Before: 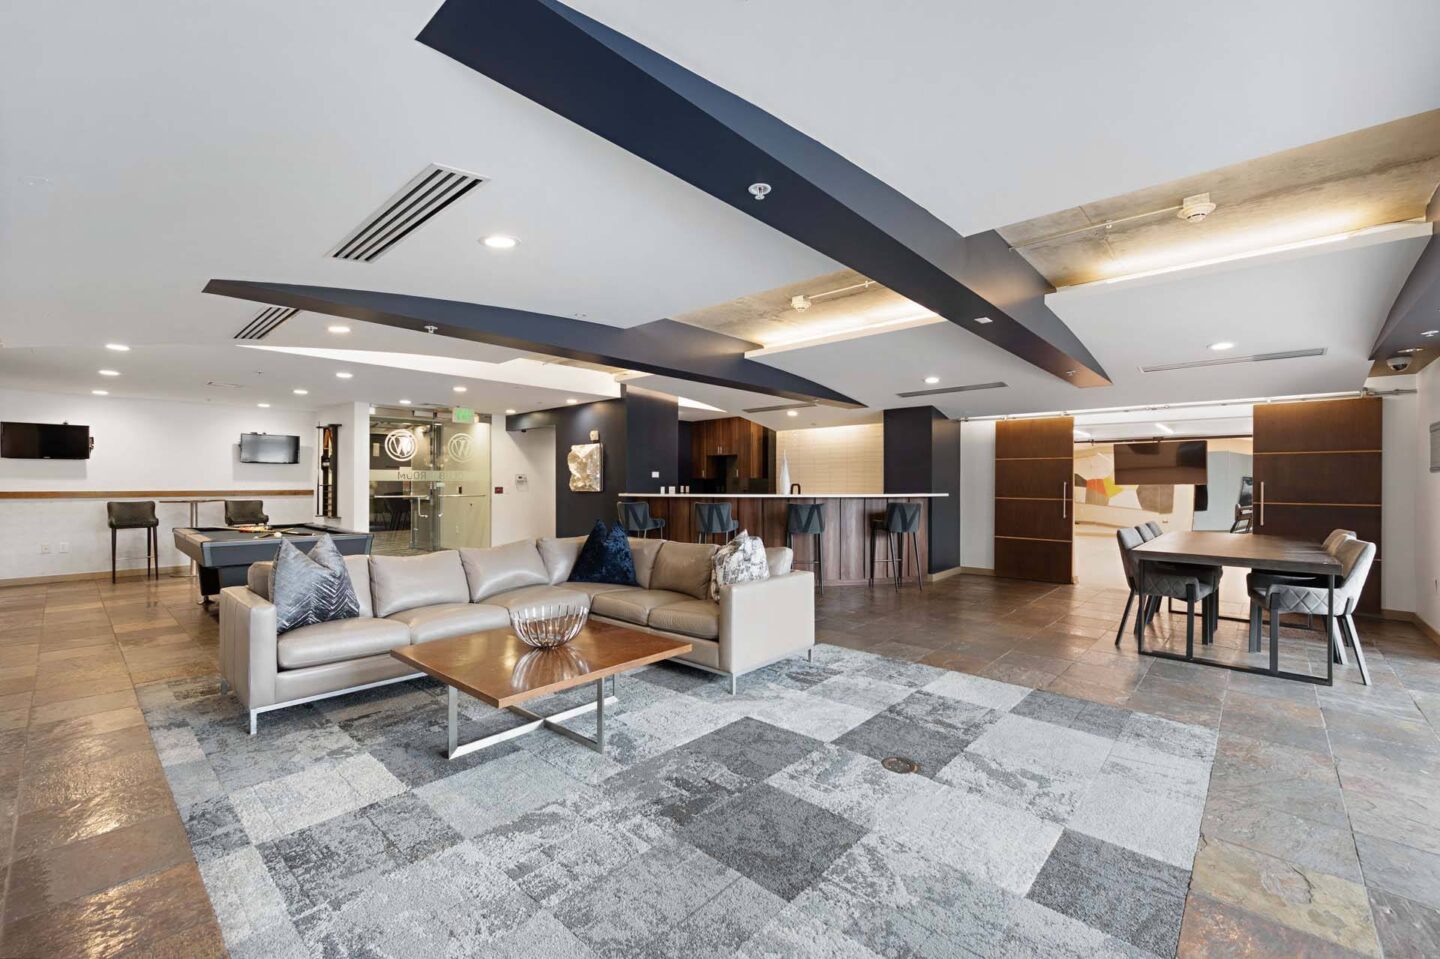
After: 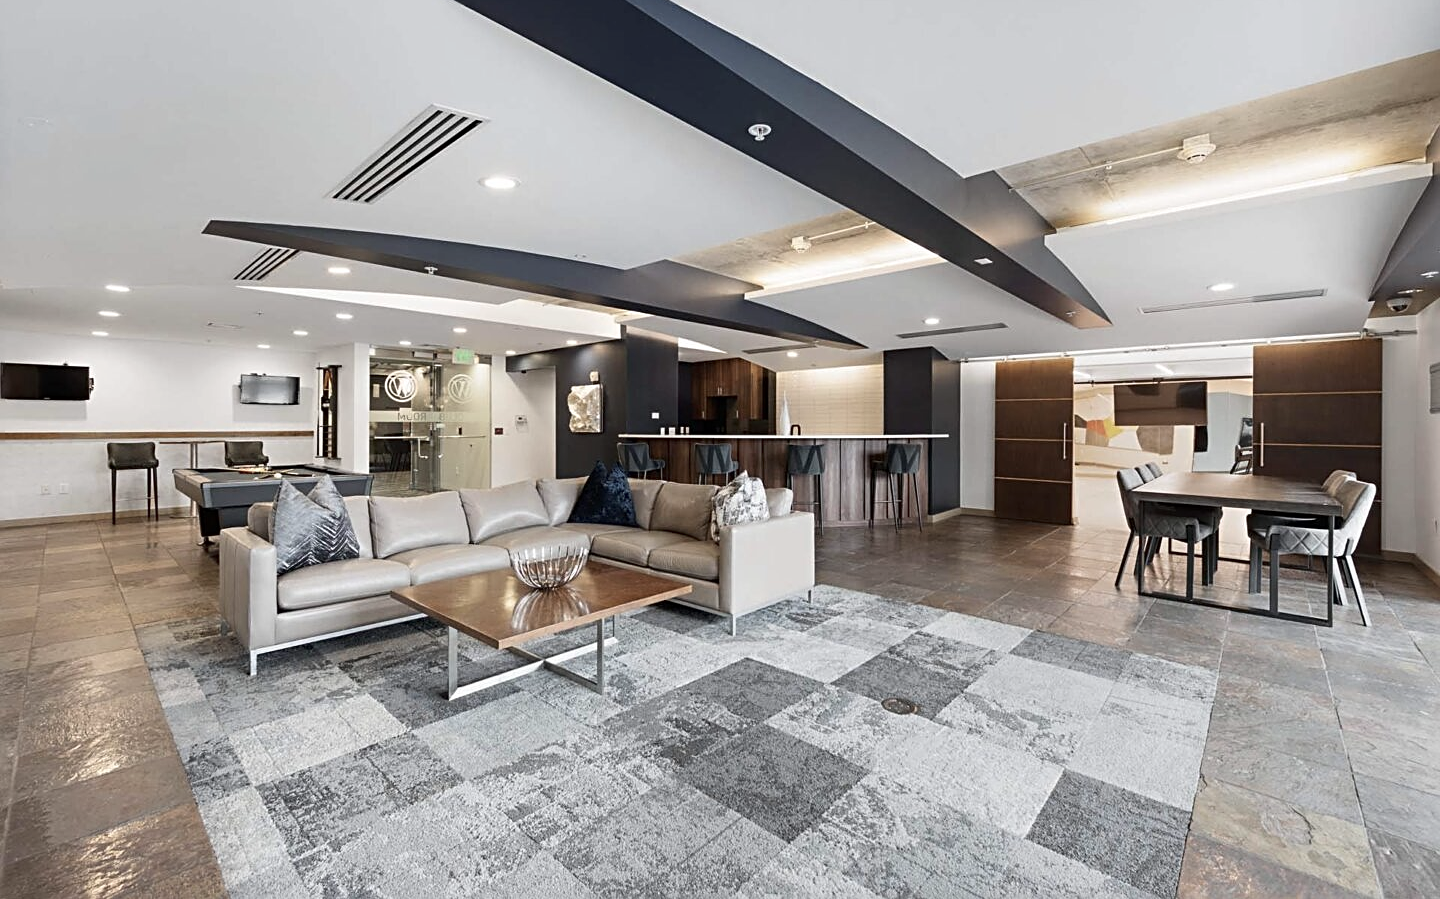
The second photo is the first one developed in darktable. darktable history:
contrast brightness saturation: contrast 0.1, saturation -0.3
crop and rotate: top 6.25%
sharpen: on, module defaults
